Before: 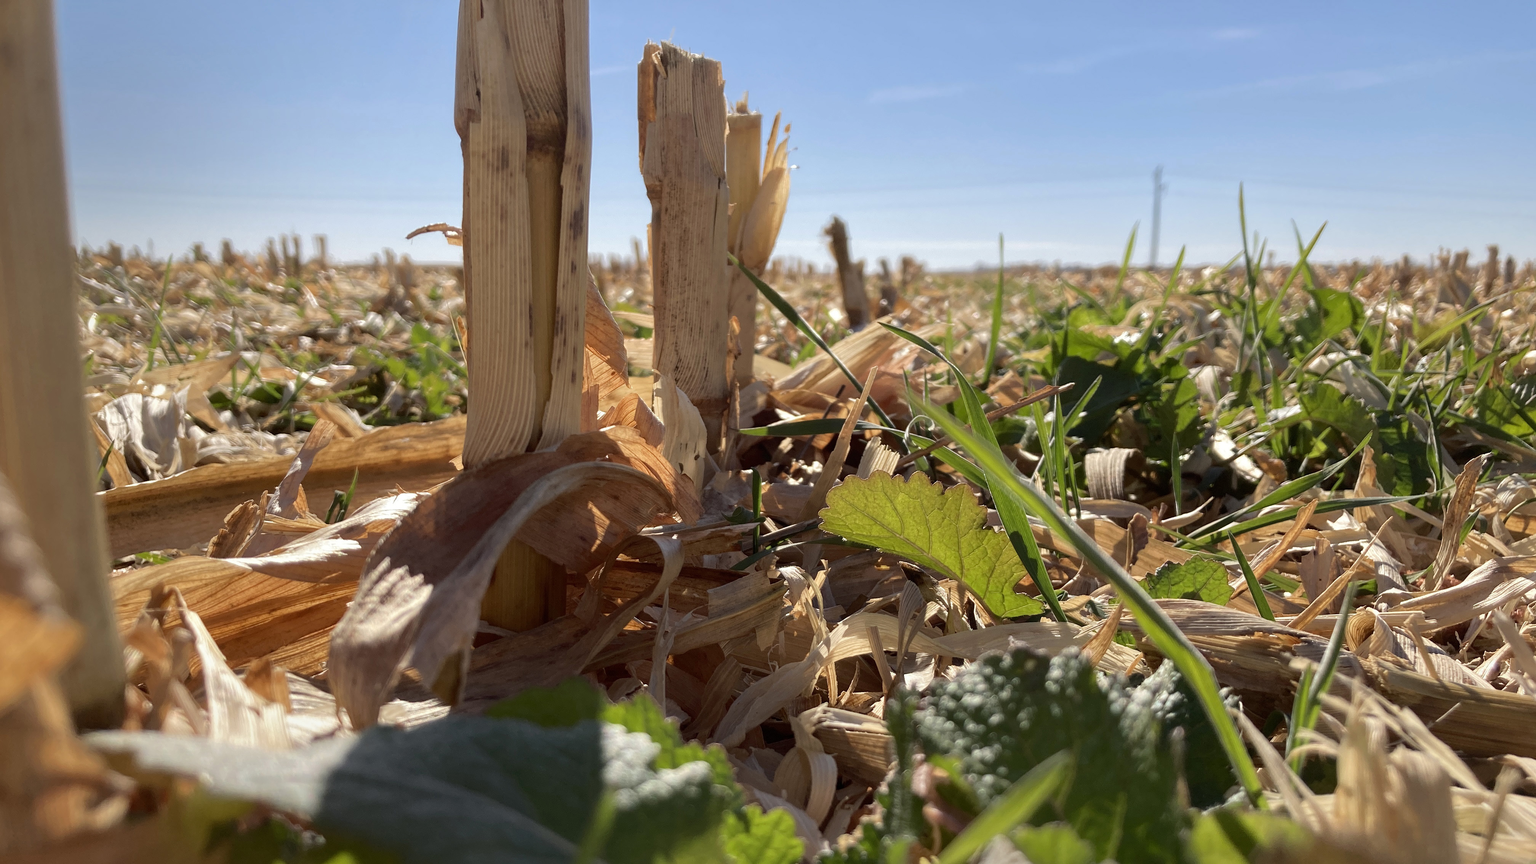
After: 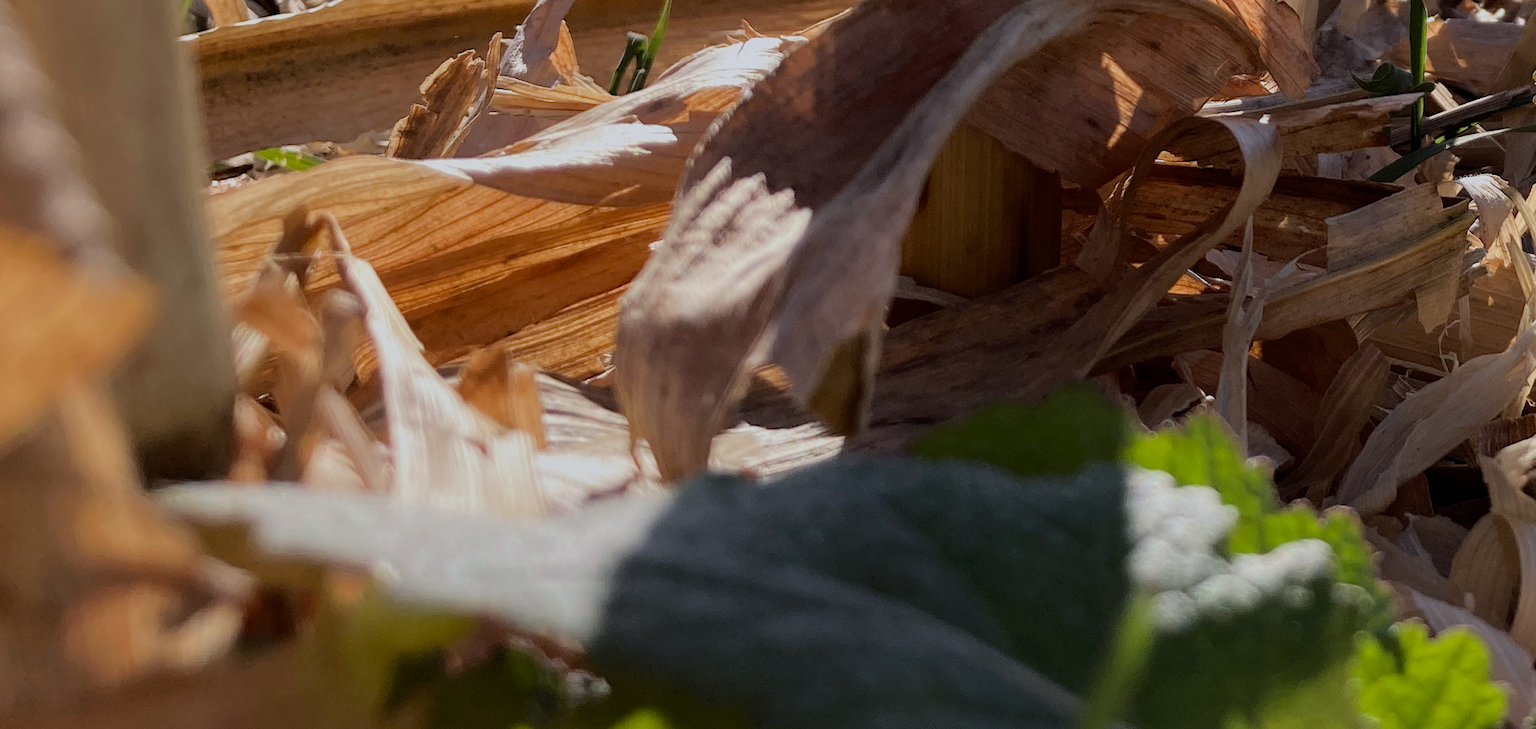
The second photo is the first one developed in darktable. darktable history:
white balance: red 0.984, blue 1.059
crop and rotate: top 54.778%, right 46.61%, bottom 0.159%
filmic rgb: black relative exposure -7.65 EV, white relative exposure 4.56 EV, hardness 3.61
